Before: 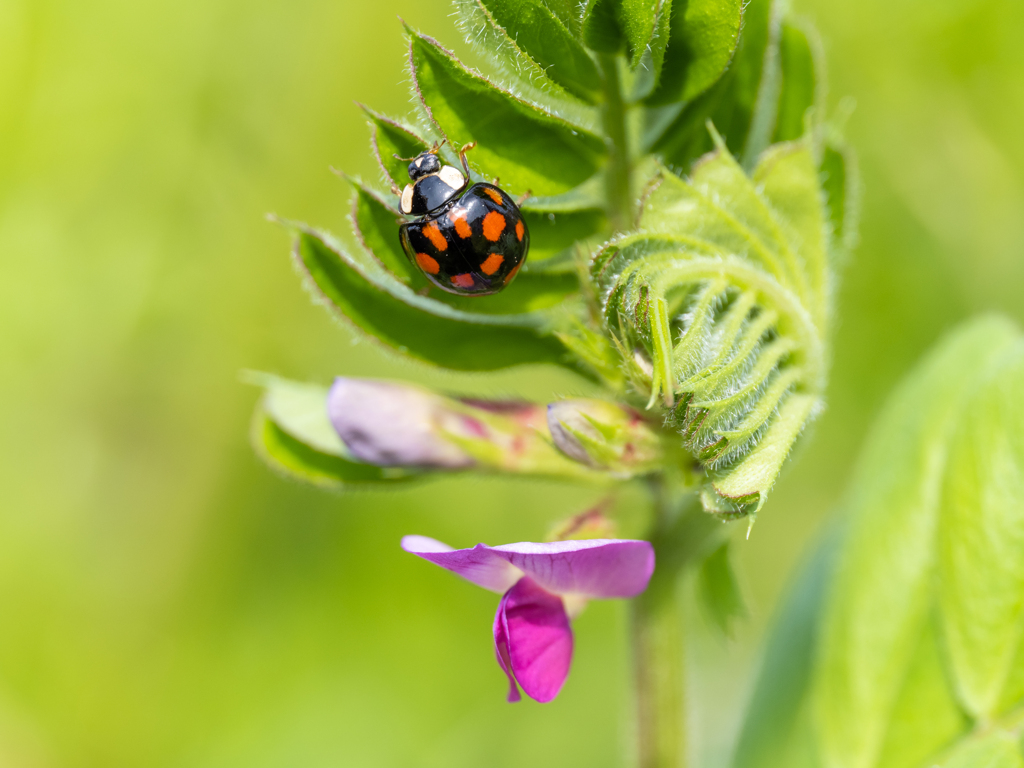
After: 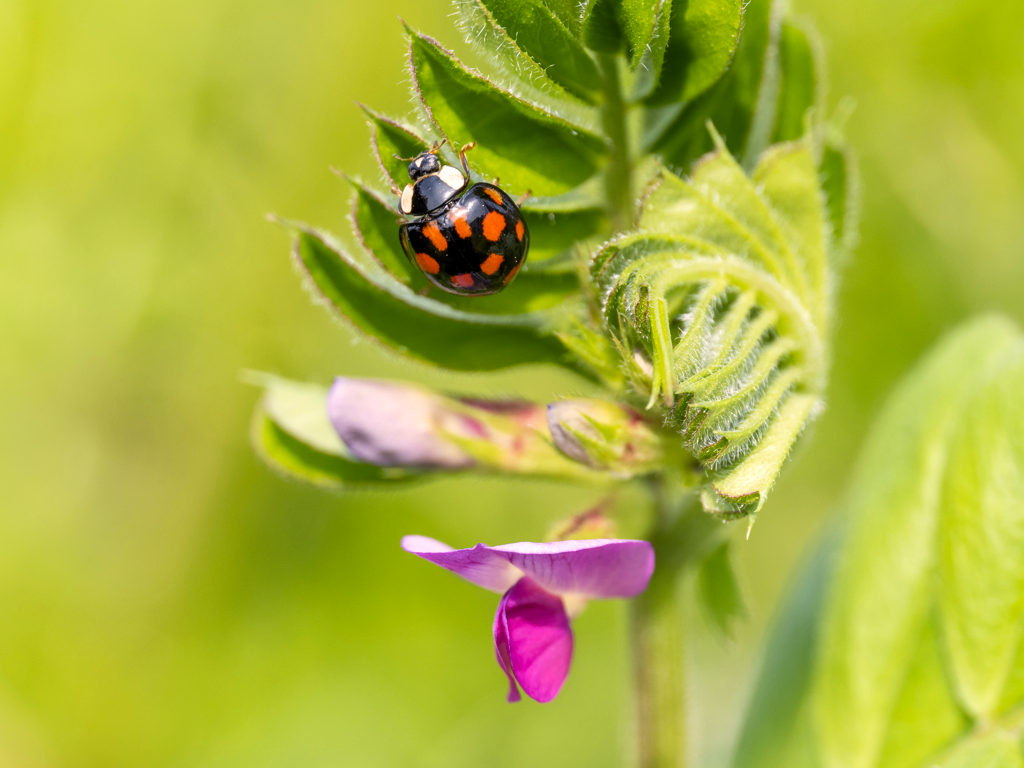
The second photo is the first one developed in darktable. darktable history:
local contrast: mode bilateral grid, contrast 20, coarseness 50, detail 119%, midtone range 0.2
color correction: highlights a* 5.96, highlights b* 4.7
